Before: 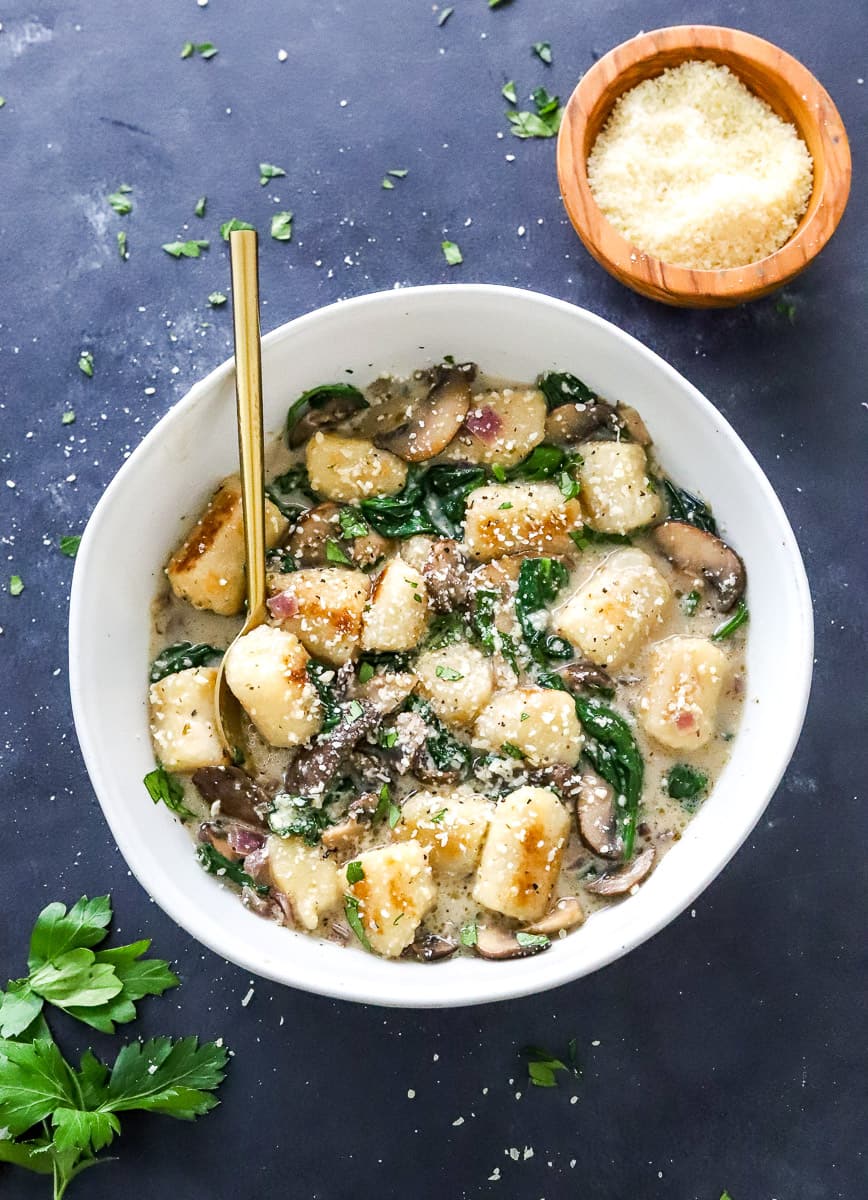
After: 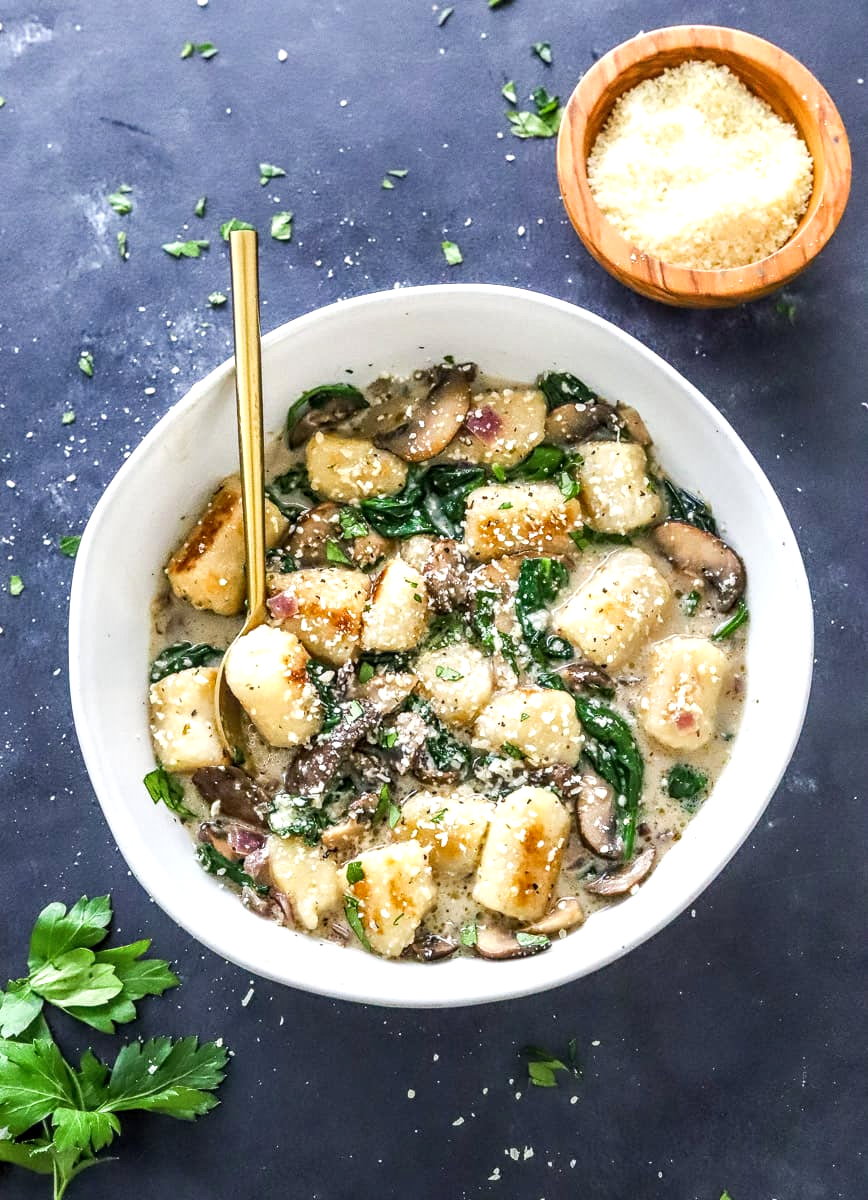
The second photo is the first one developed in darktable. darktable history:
tone equalizer: on, module defaults
local contrast: detail 130%
exposure: exposure 0.207 EV, compensate highlight preservation false
